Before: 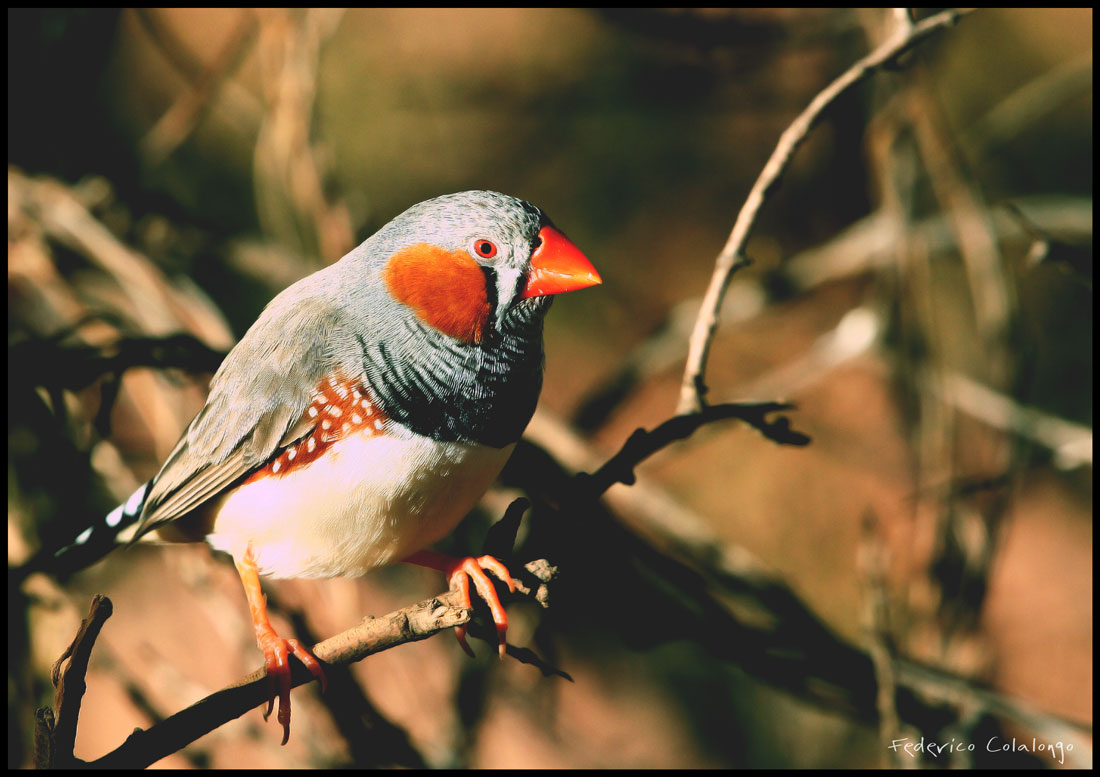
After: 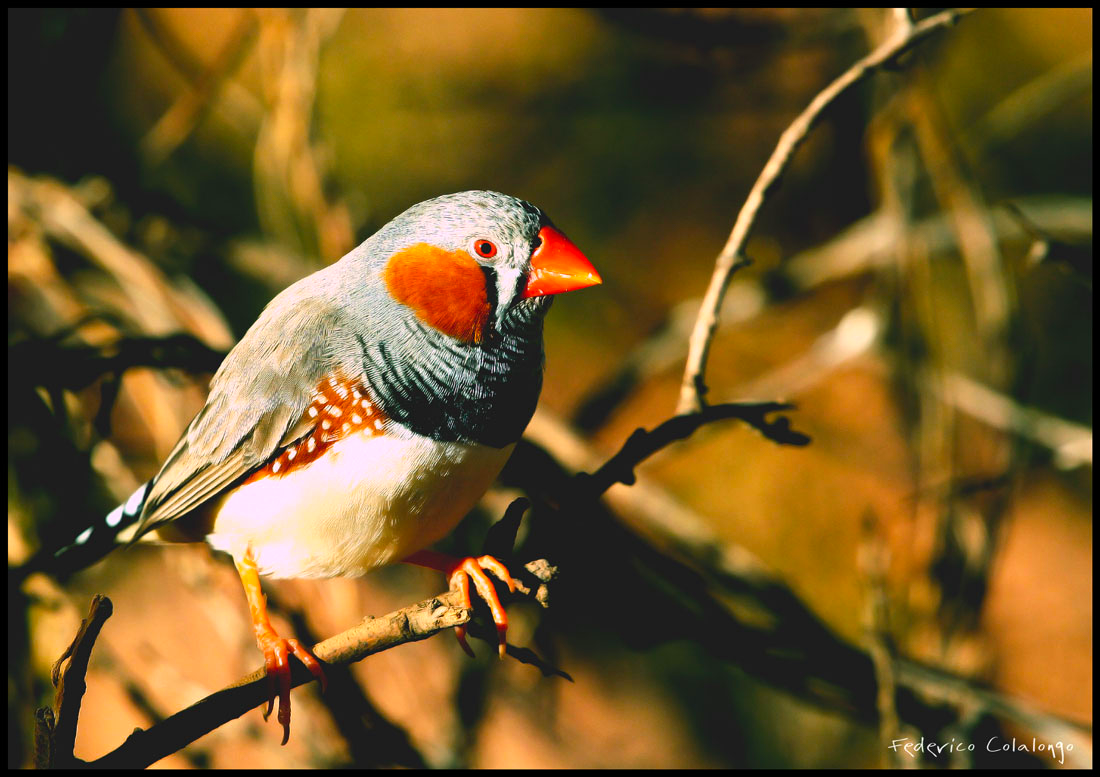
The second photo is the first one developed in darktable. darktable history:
color balance rgb: perceptual saturation grading › global saturation 19.695%, global vibrance 30.072%, contrast 9.825%
